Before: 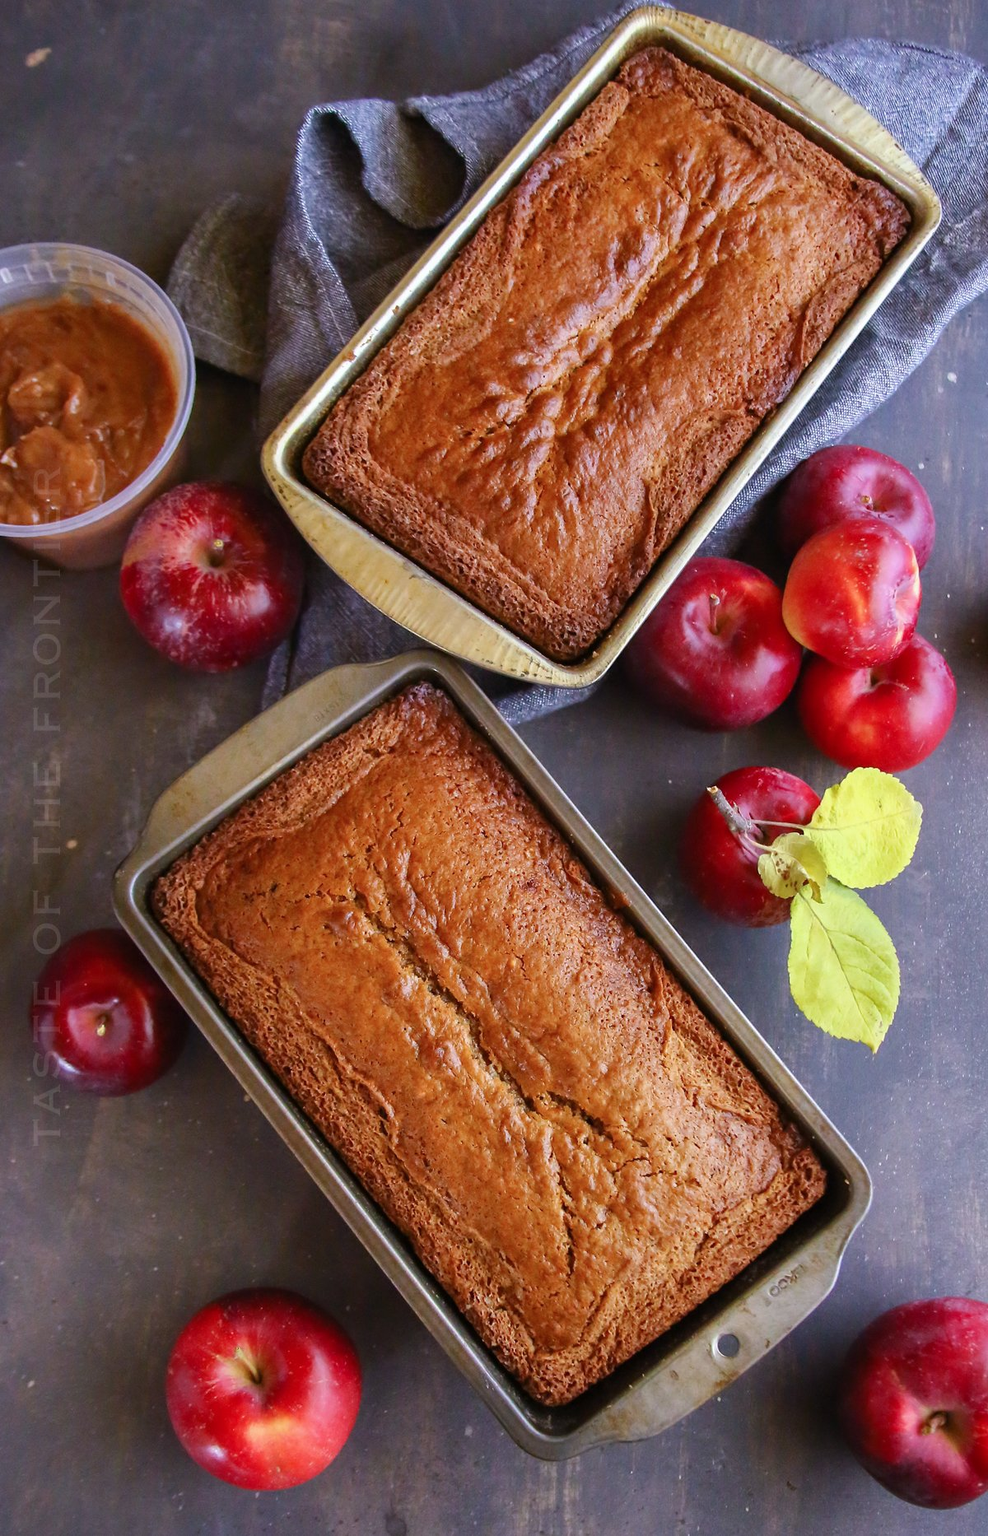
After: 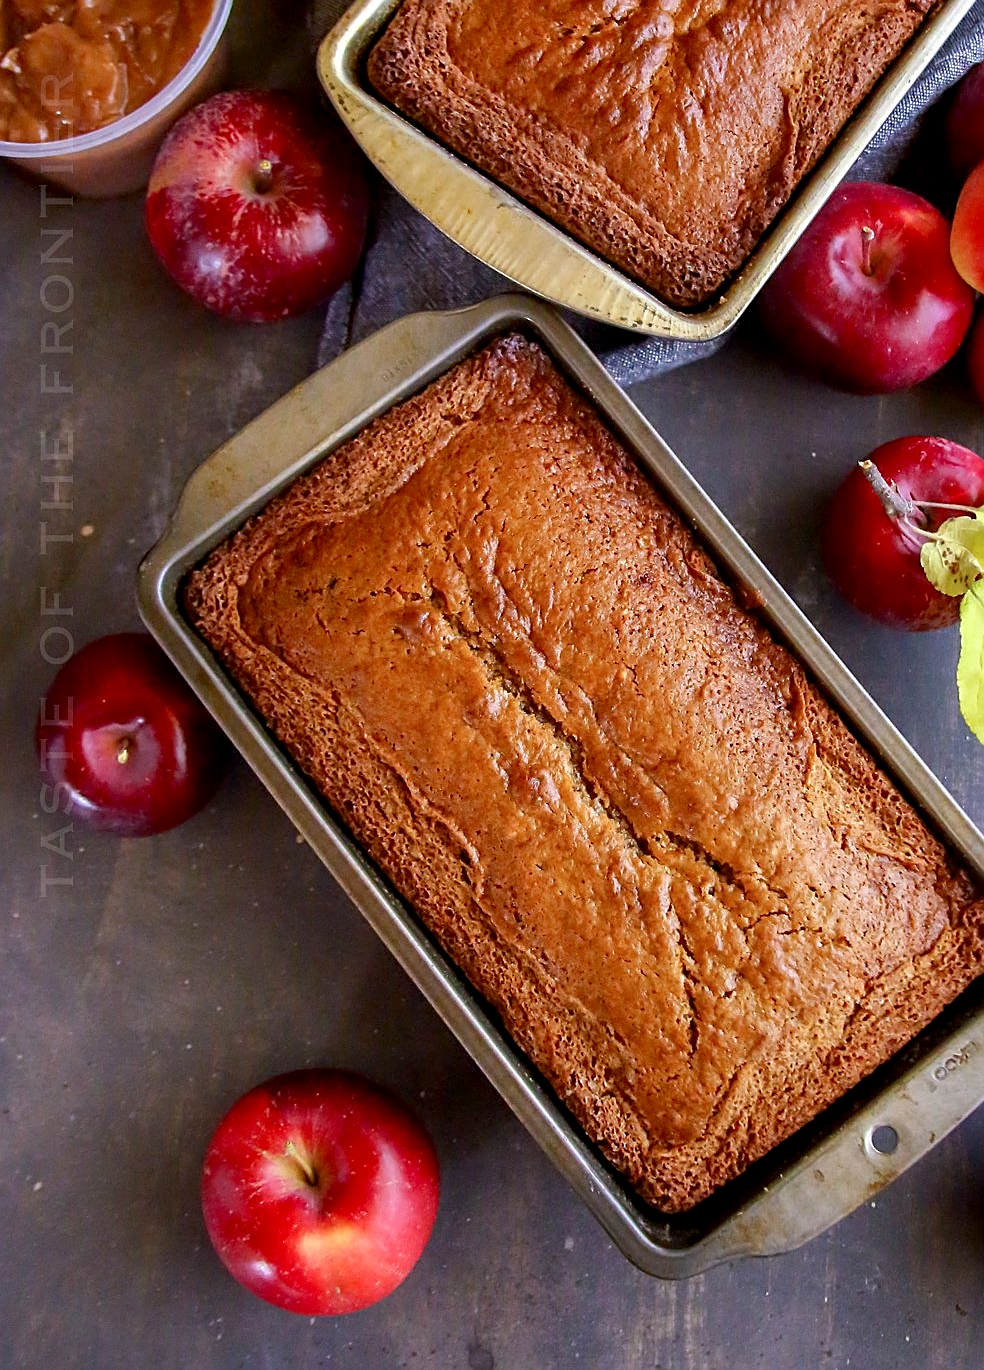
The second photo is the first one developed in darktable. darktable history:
sharpen: on, module defaults
crop: top 26.531%, right 17.959%
exposure: black level correction 0.007, exposure 0.159 EV, compensate highlight preservation false
